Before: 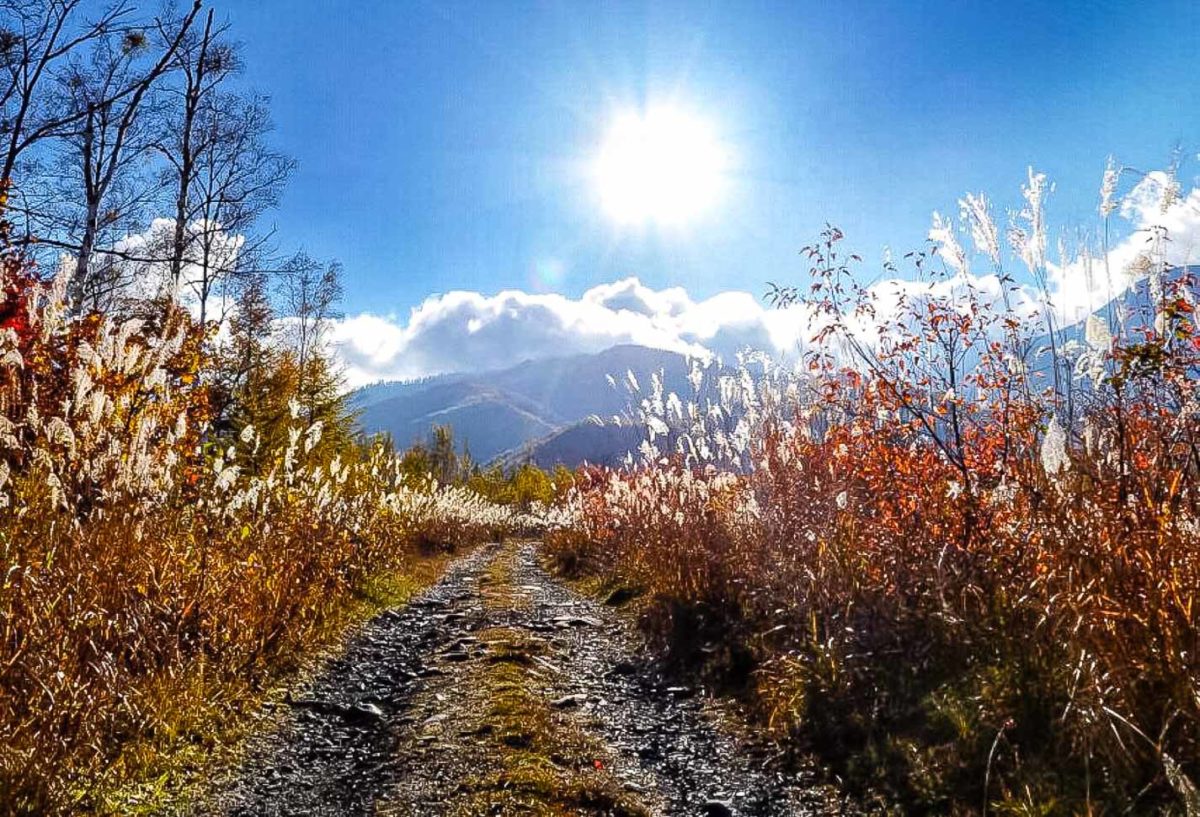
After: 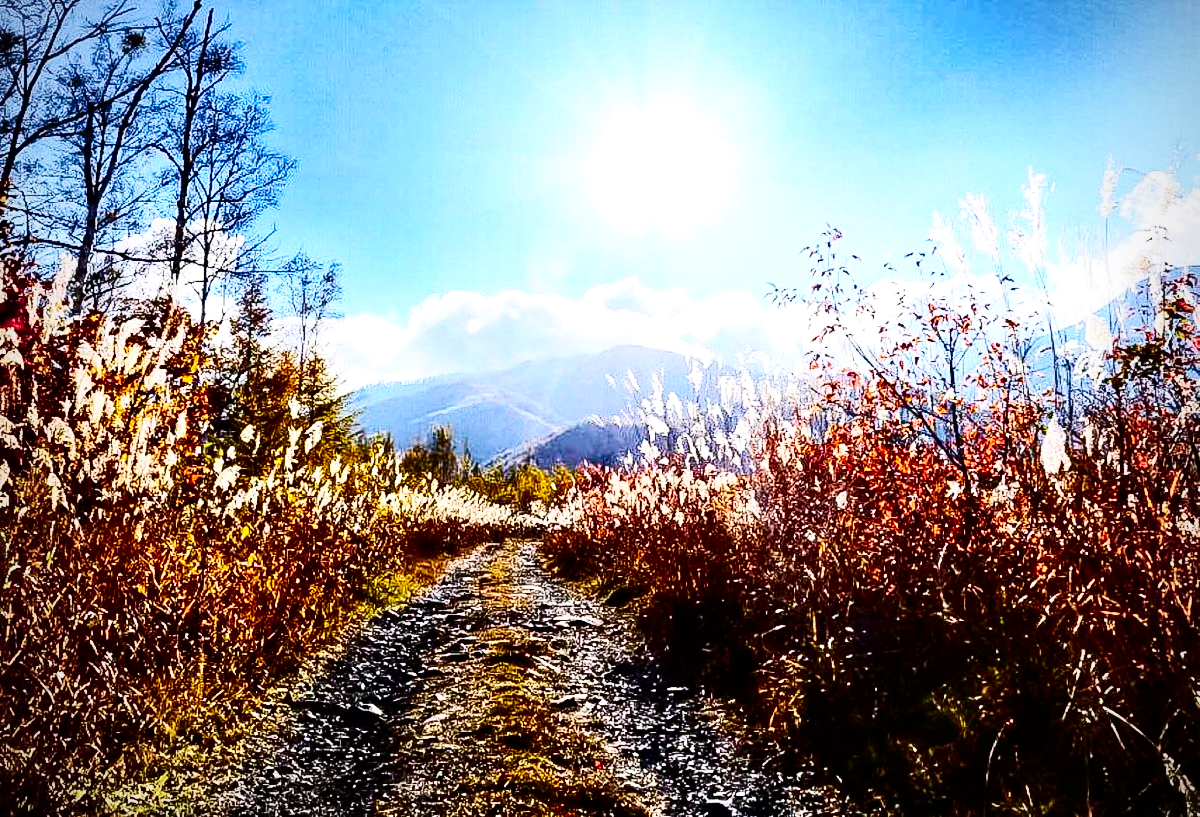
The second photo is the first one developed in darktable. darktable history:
tone equalizer: -8 EV -0.417 EV, -7 EV -0.389 EV, -6 EV -0.333 EV, -5 EV -0.222 EV, -3 EV 0.222 EV, -2 EV 0.333 EV, -1 EV 0.389 EV, +0 EV 0.417 EV, edges refinement/feathering 500, mask exposure compensation -1.57 EV, preserve details no
vignetting: unbound false
exposure: exposure -0.04 EV, compensate highlight preservation false
base curve: curves: ch0 [(0, 0) (0.032, 0.025) (0.121, 0.166) (0.206, 0.329) (0.605, 0.79) (1, 1)], preserve colors none
white balance: red 1.004, blue 1.024
rotate and perspective: crop left 0, crop top 0
contrast brightness saturation: contrast 0.32, brightness -0.08, saturation 0.17
